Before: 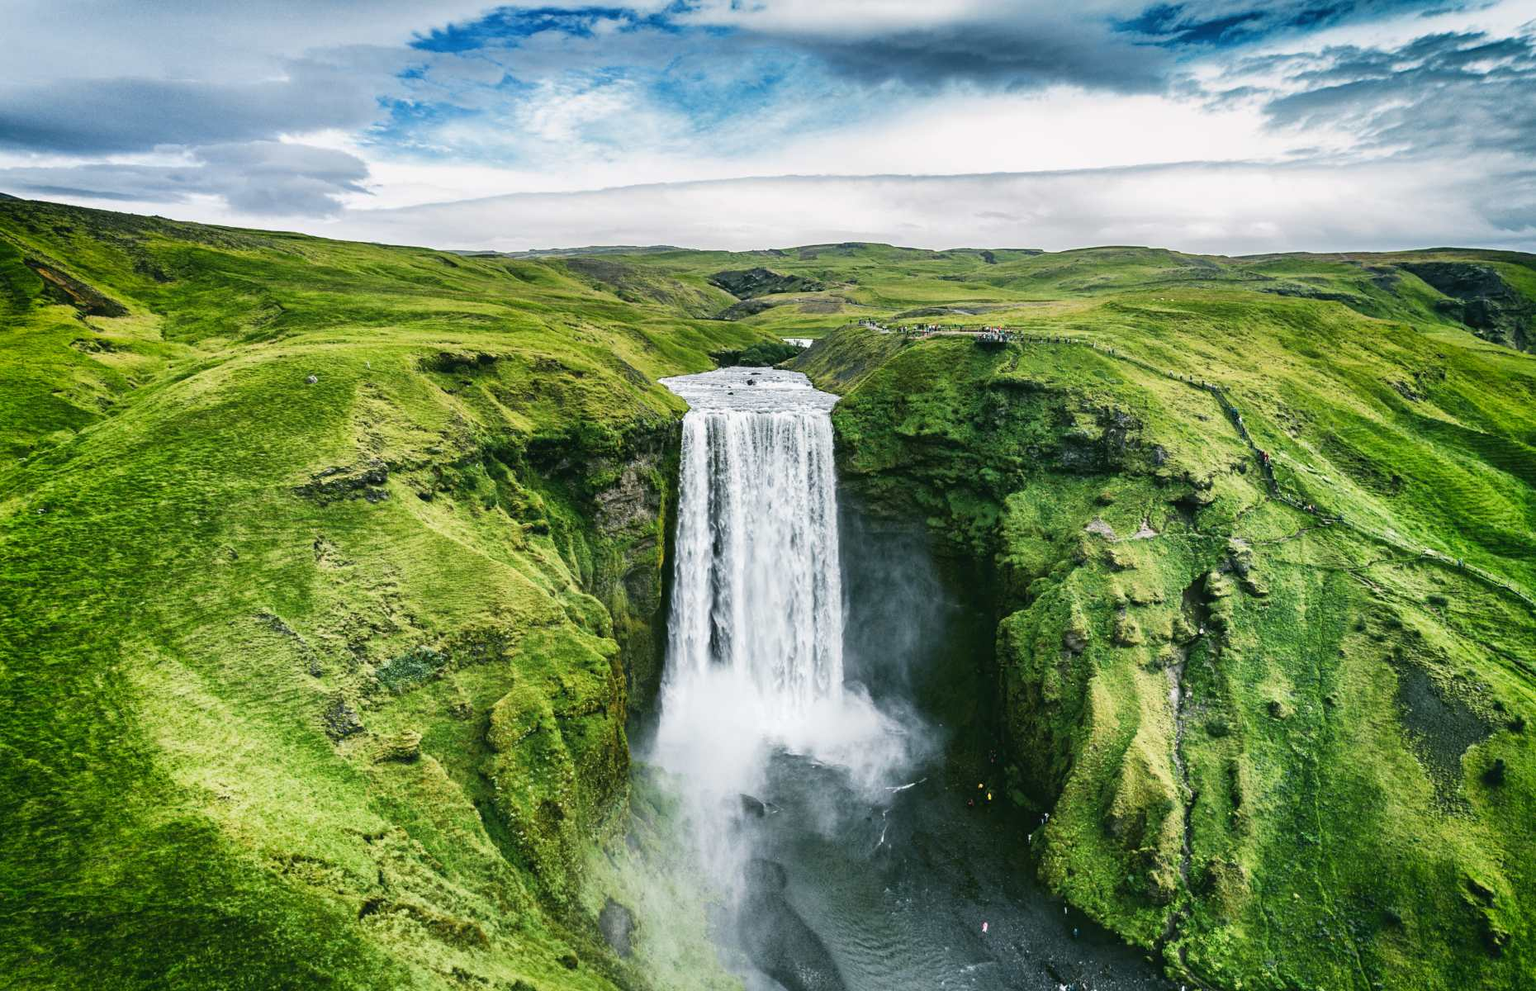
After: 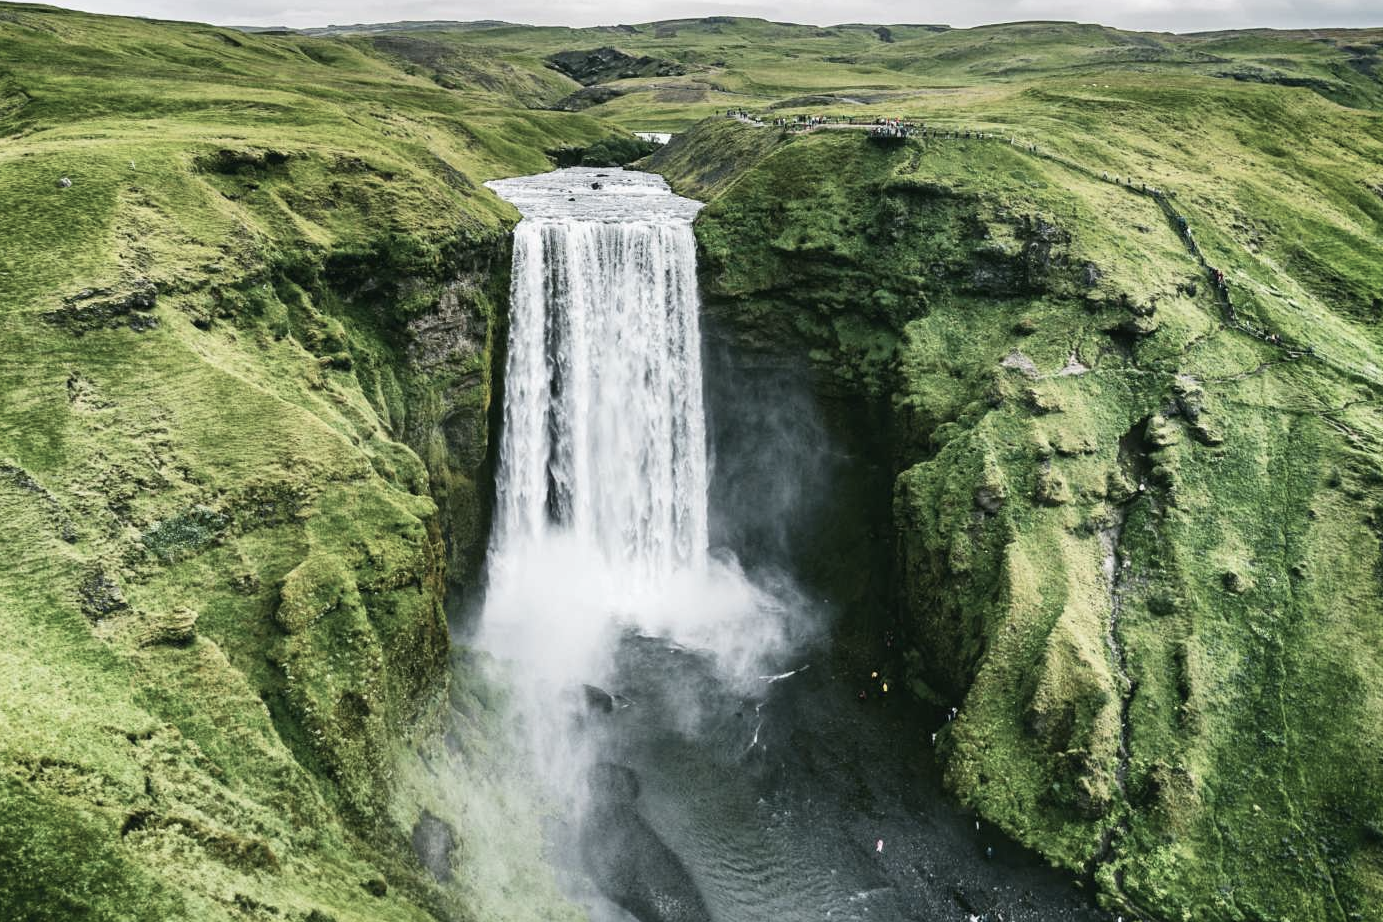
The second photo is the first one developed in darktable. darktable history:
contrast brightness saturation: contrast 0.09, saturation 0.281
color correction: highlights b* 0.01, saturation 0.489
crop: left 16.831%, top 23.123%, right 8.789%
